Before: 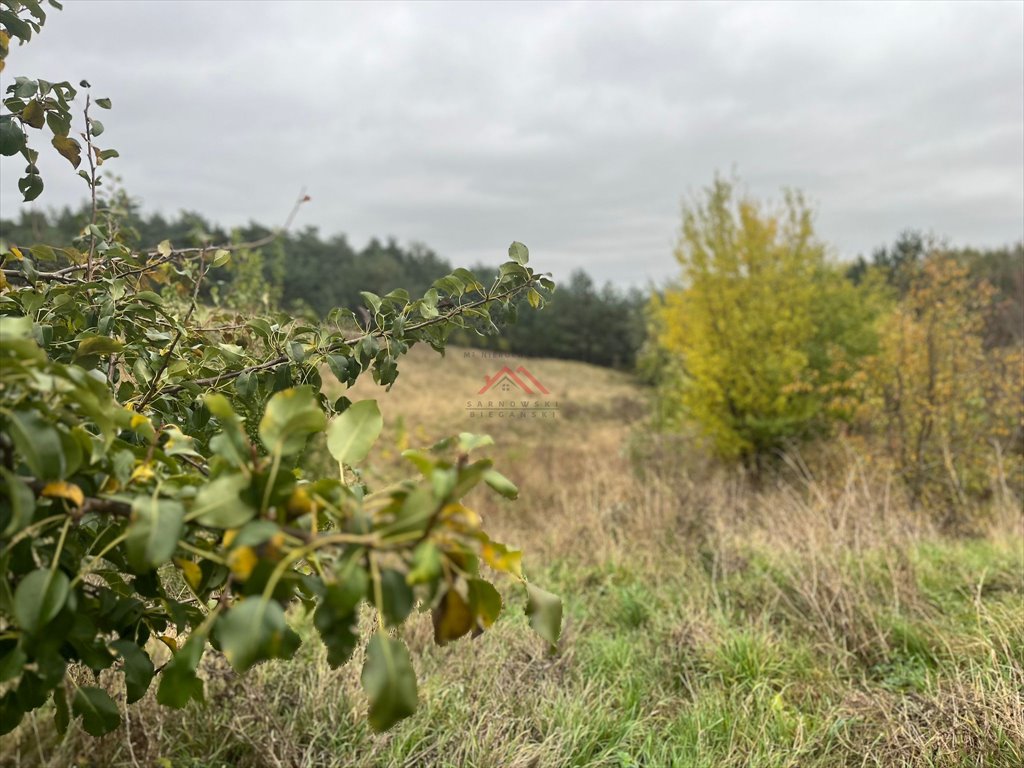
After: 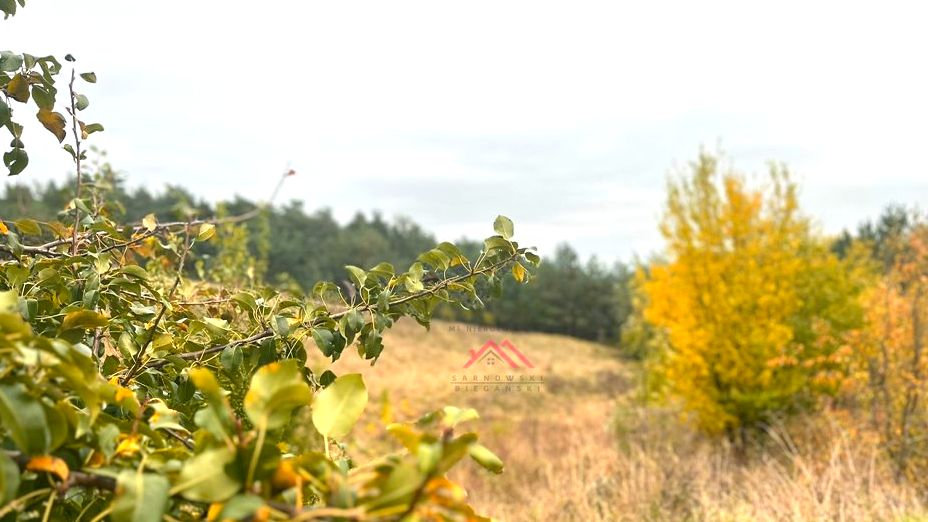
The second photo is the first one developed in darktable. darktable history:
color contrast: green-magenta contrast 1.2, blue-yellow contrast 1.2
crop: left 1.509%, top 3.452%, right 7.696%, bottom 28.452%
color zones: curves: ch1 [(0.239, 0.552) (0.75, 0.5)]; ch2 [(0.25, 0.462) (0.749, 0.457)], mix 25.94%
exposure: black level correction 0, exposure 0.7 EV, compensate exposure bias true, compensate highlight preservation false
